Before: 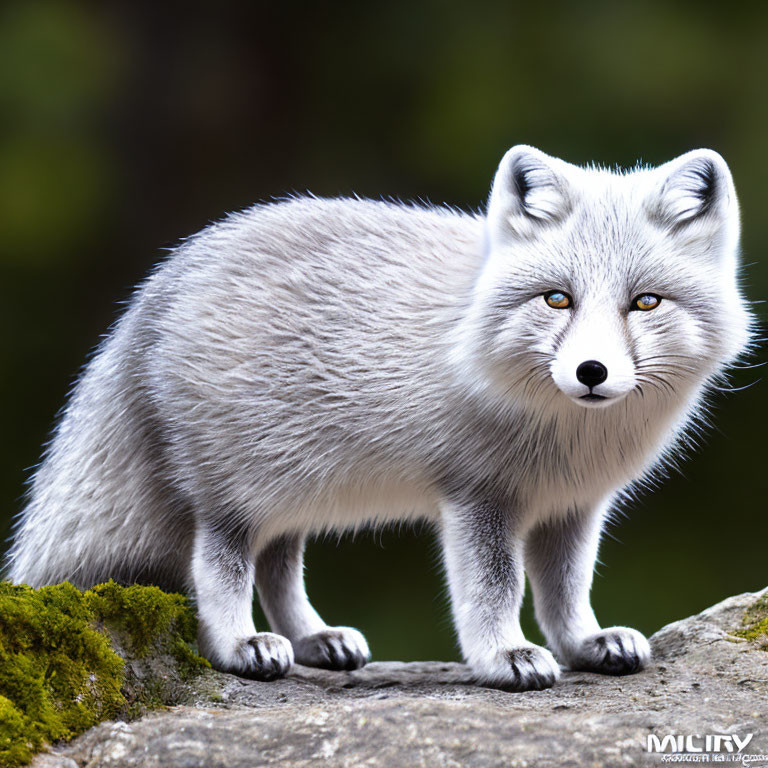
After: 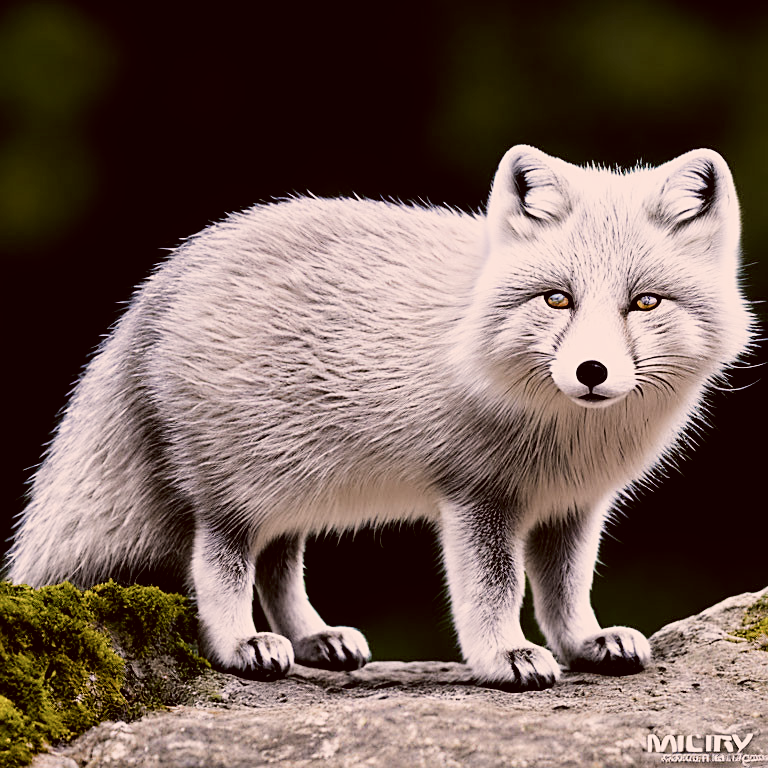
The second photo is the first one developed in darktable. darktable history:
filmic rgb: black relative exposure -5.06 EV, white relative exposure 3.55 EV, hardness 3.18, contrast 1.297, highlights saturation mix -48.8%, iterations of high-quality reconstruction 0
color balance rgb: shadows lift › luminance -8.091%, shadows lift › chroma 2.286%, shadows lift › hue 164.69°, perceptual saturation grading › global saturation 20%, perceptual saturation grading › highlights -25.637%, perceptual saturation grading › shadows 25.471%
sharpen: on, module defaults
color correction: highlights a* 10.24, highlights b* 9.66, shadows a* 7.96, shadows b* 8.58, saturation 0.805
